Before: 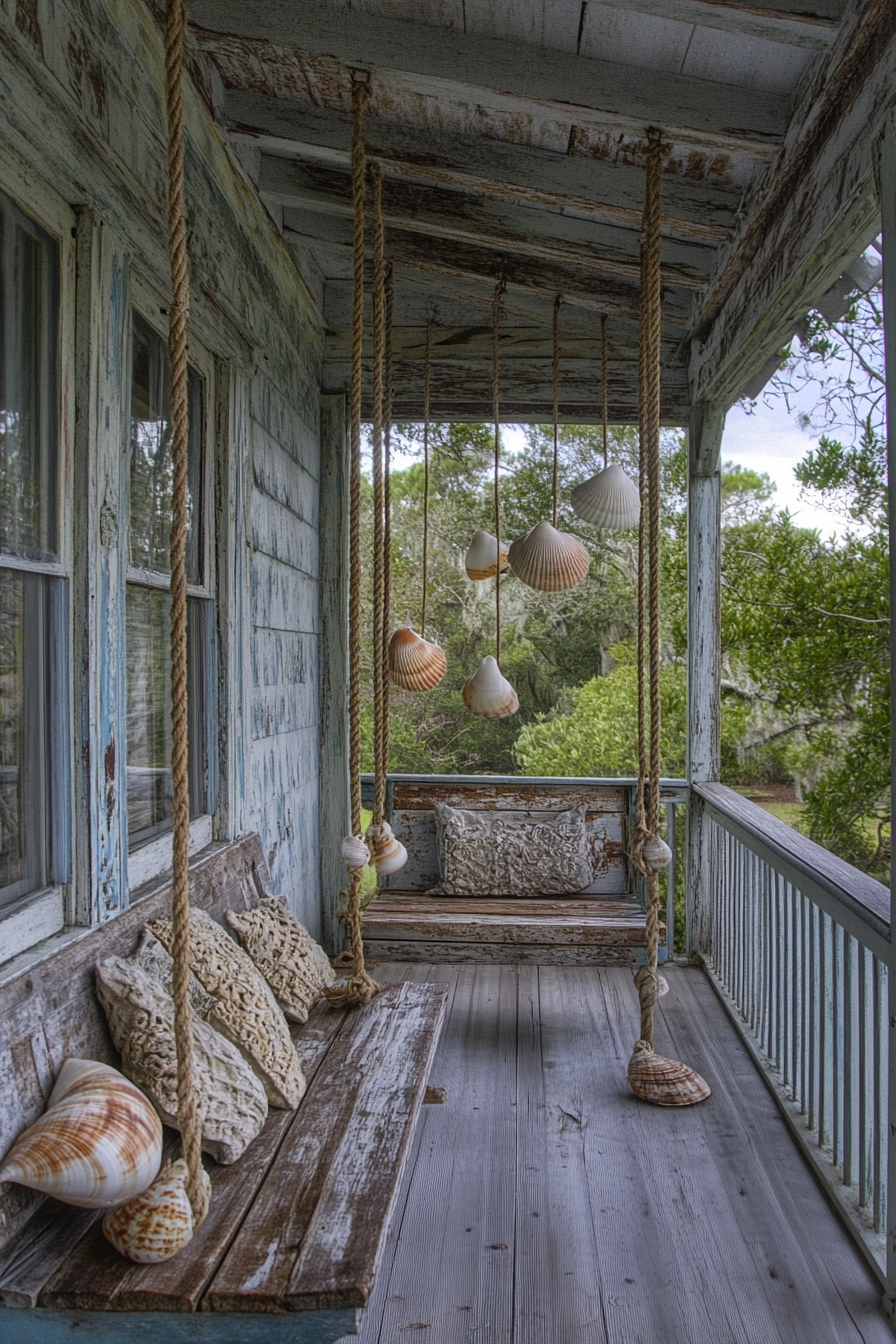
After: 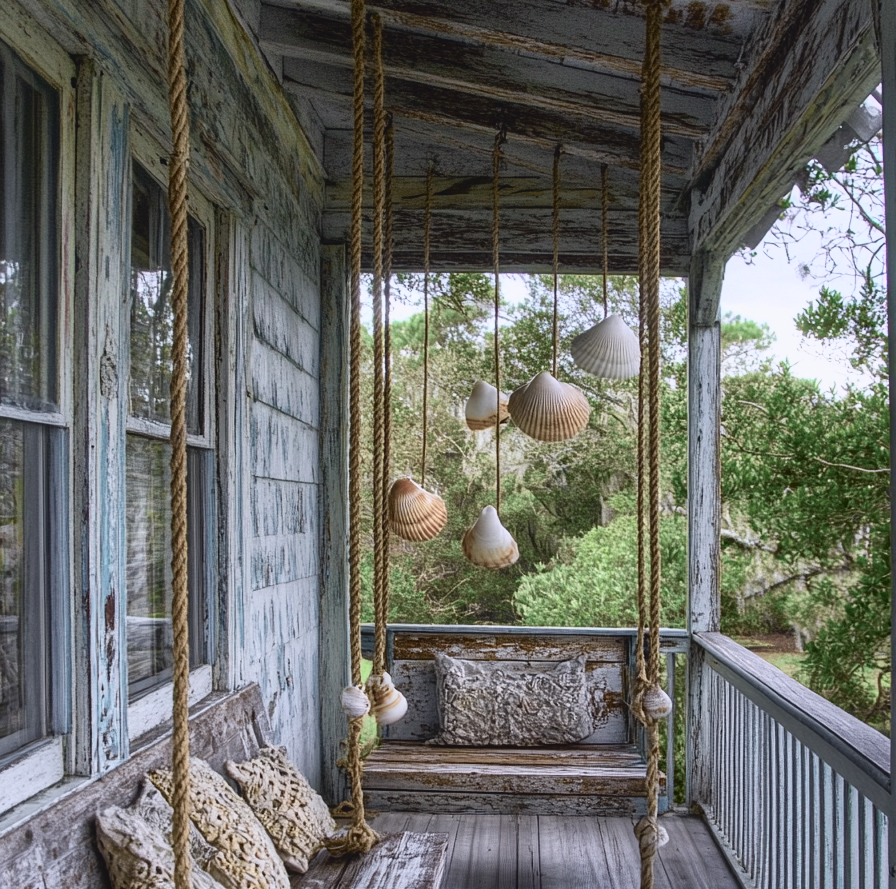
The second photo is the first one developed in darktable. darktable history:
crop: top 11.17%, bottom 22.641%
tone curve: curves: ch0 [(0, 0.039) (0.104, 0.094) (0.285, 0.301) (0.673, 0.796) (0.845, 0.932) (0.994, 0.971)]; ch1 [(0, 0) (0.356, 0.385) (0.424, 0.405) (0.498, 0.502) (0.586, 0.57) (0.657, 0.642) (1, 1)]; ch2 [(0, 0) (0.424, 0.438) (0.46, 0.453) (0.515, 0.505) (0.557, 0.57) (0.612, 0.583) (0.722, 0.67) (1, 1)], color space Lab, independent channels, preserve colors none
